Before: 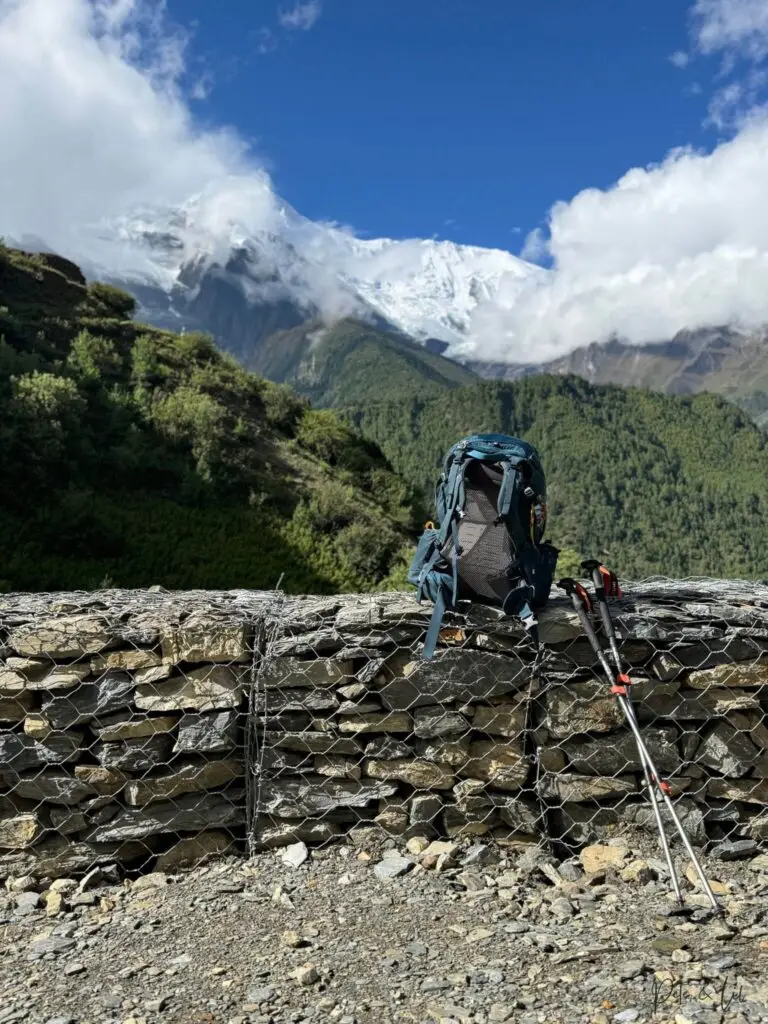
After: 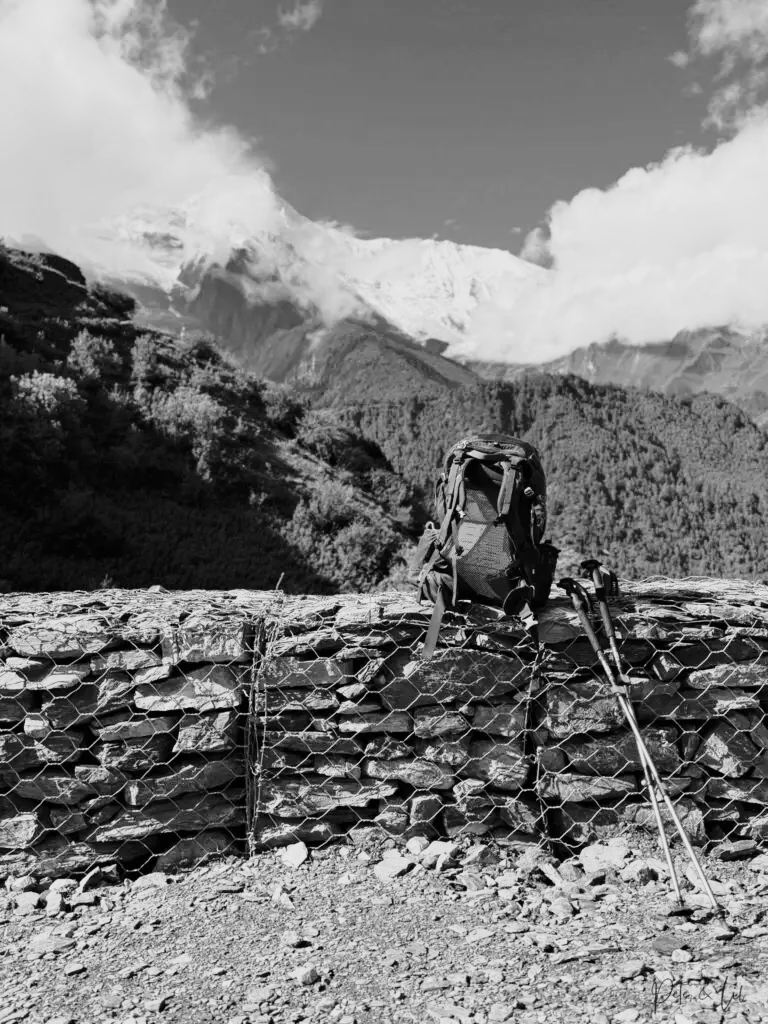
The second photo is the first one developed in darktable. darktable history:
base curve: curves: ch0 [(0, 0) (0.028, 0.03) (0.121, 0.232) (0.46, 0.748) (0.859, 0.968) (1, 1)], preserve colors none
monochrome: a 26.22, b 42.67, size 0.8
contrast brightness saturation: saturation -1
